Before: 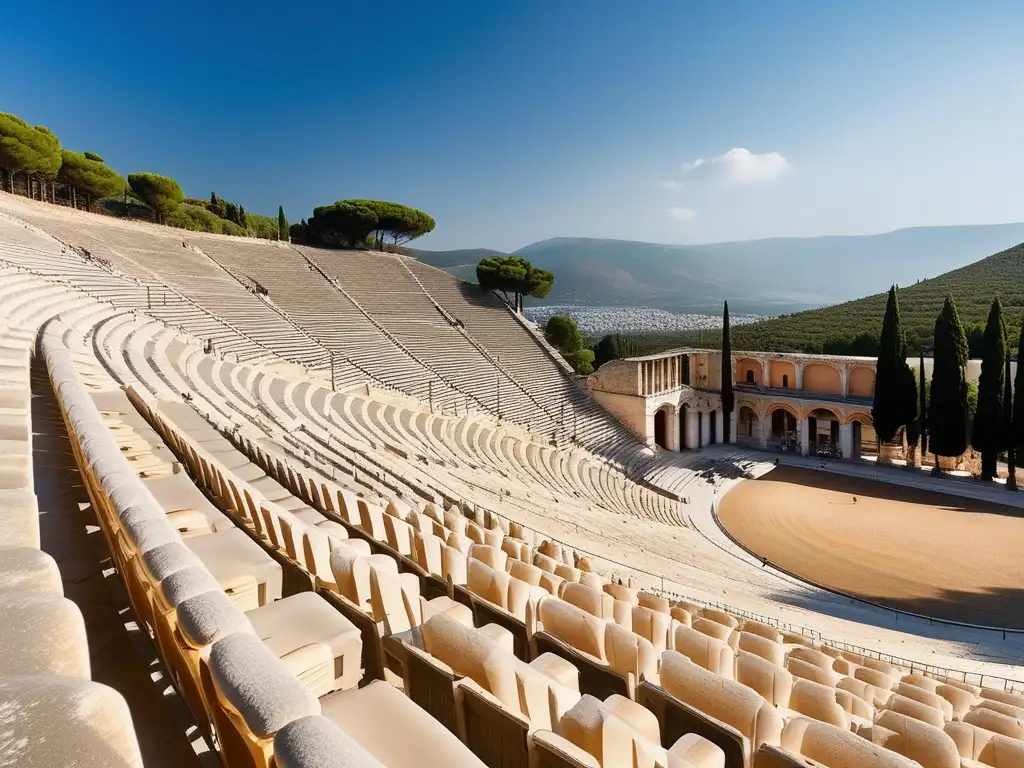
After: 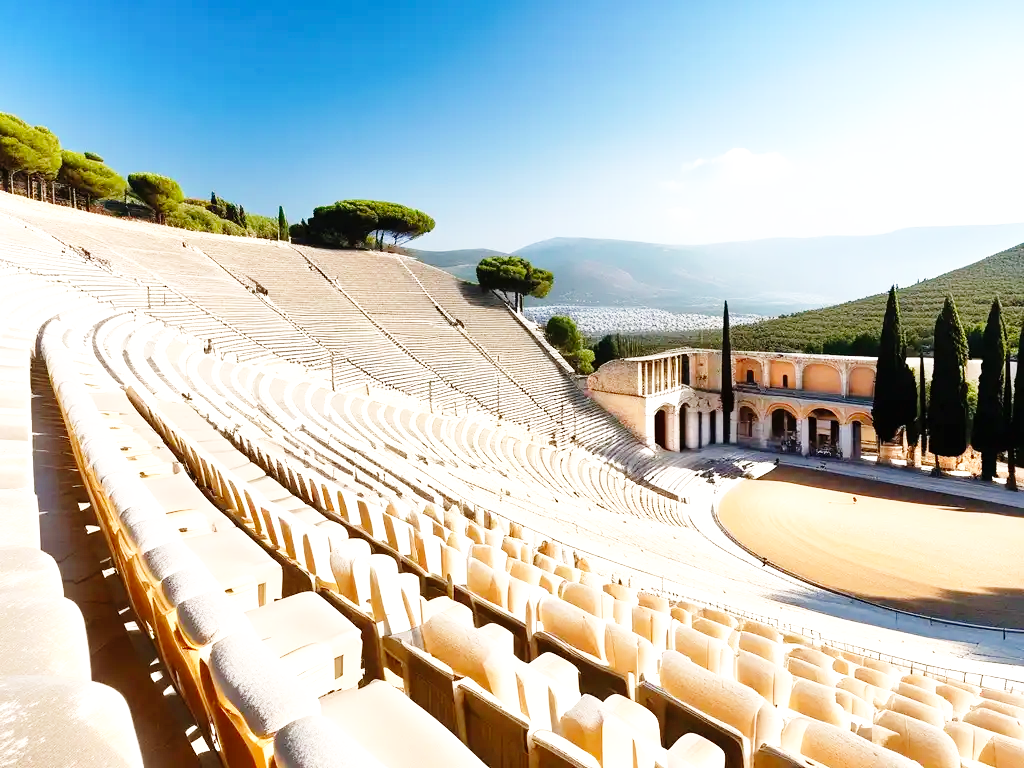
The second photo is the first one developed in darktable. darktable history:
base curve: curves: ch0 [(0, 0) (0.008, 0.007) (0.022, 0.029) (0.048, 0.089) (0.092, 0.197) (0.191, 0.399) (0.275, 0.534) (0.357, 0.65) (0.477, 0.78) (0.542, 0.833) (0.799, 0.973) (1, 1)], preserve colors none
exposure: black level correction 0, exposure 0.5 EV, compensate exposure bias true, compensate highlight preservation false
